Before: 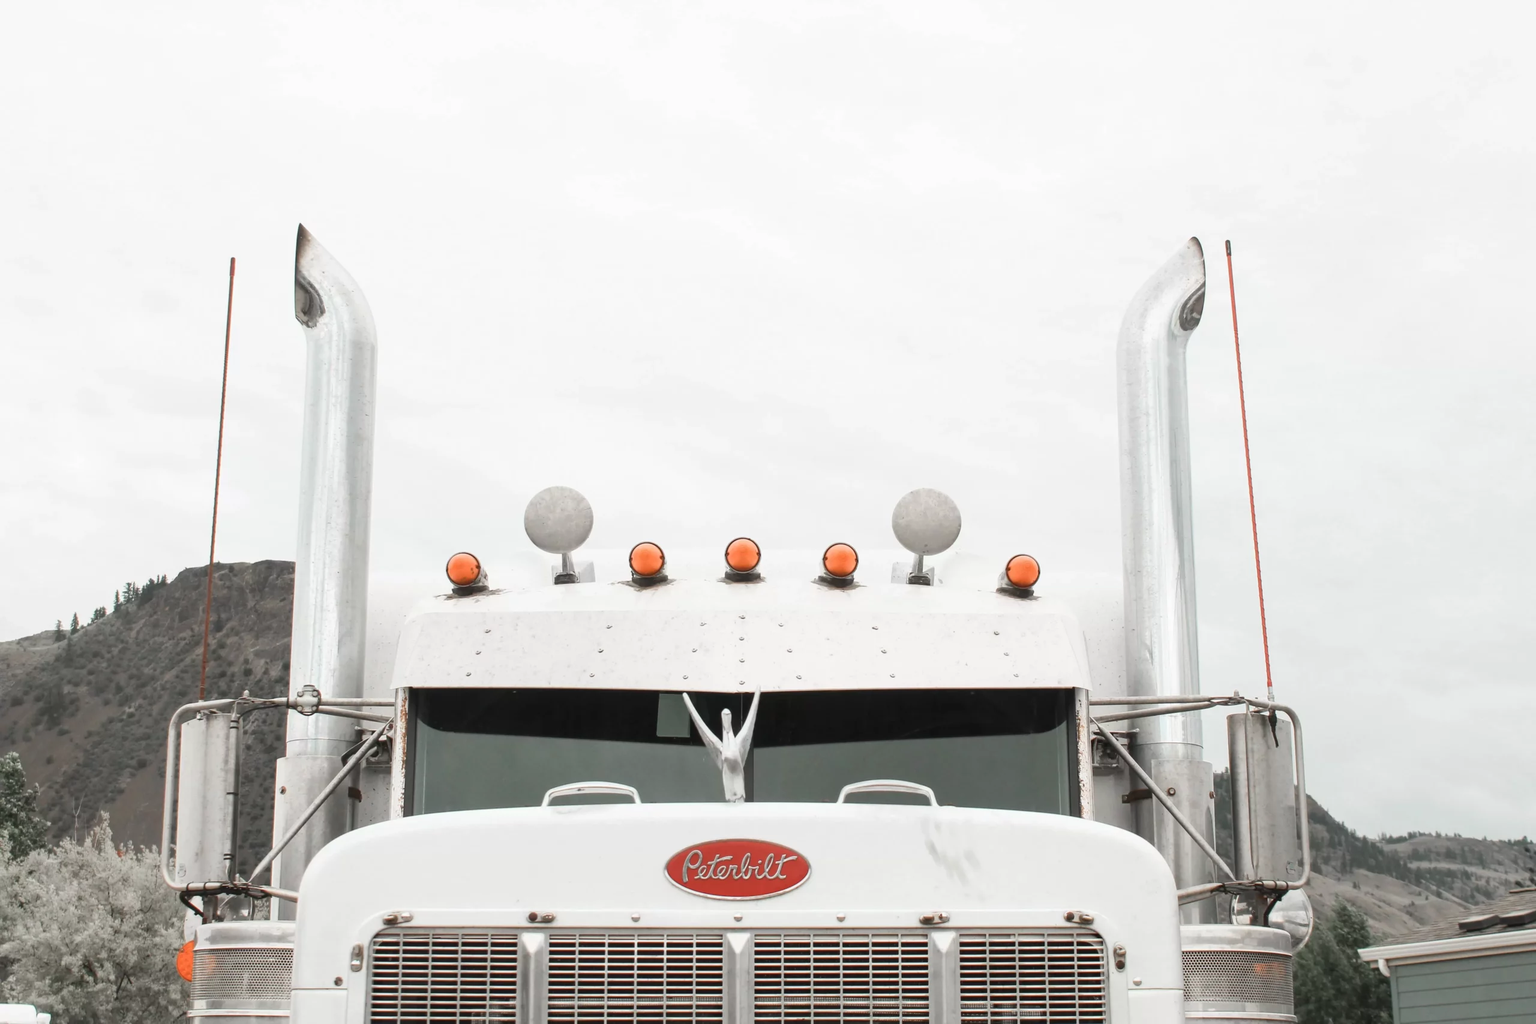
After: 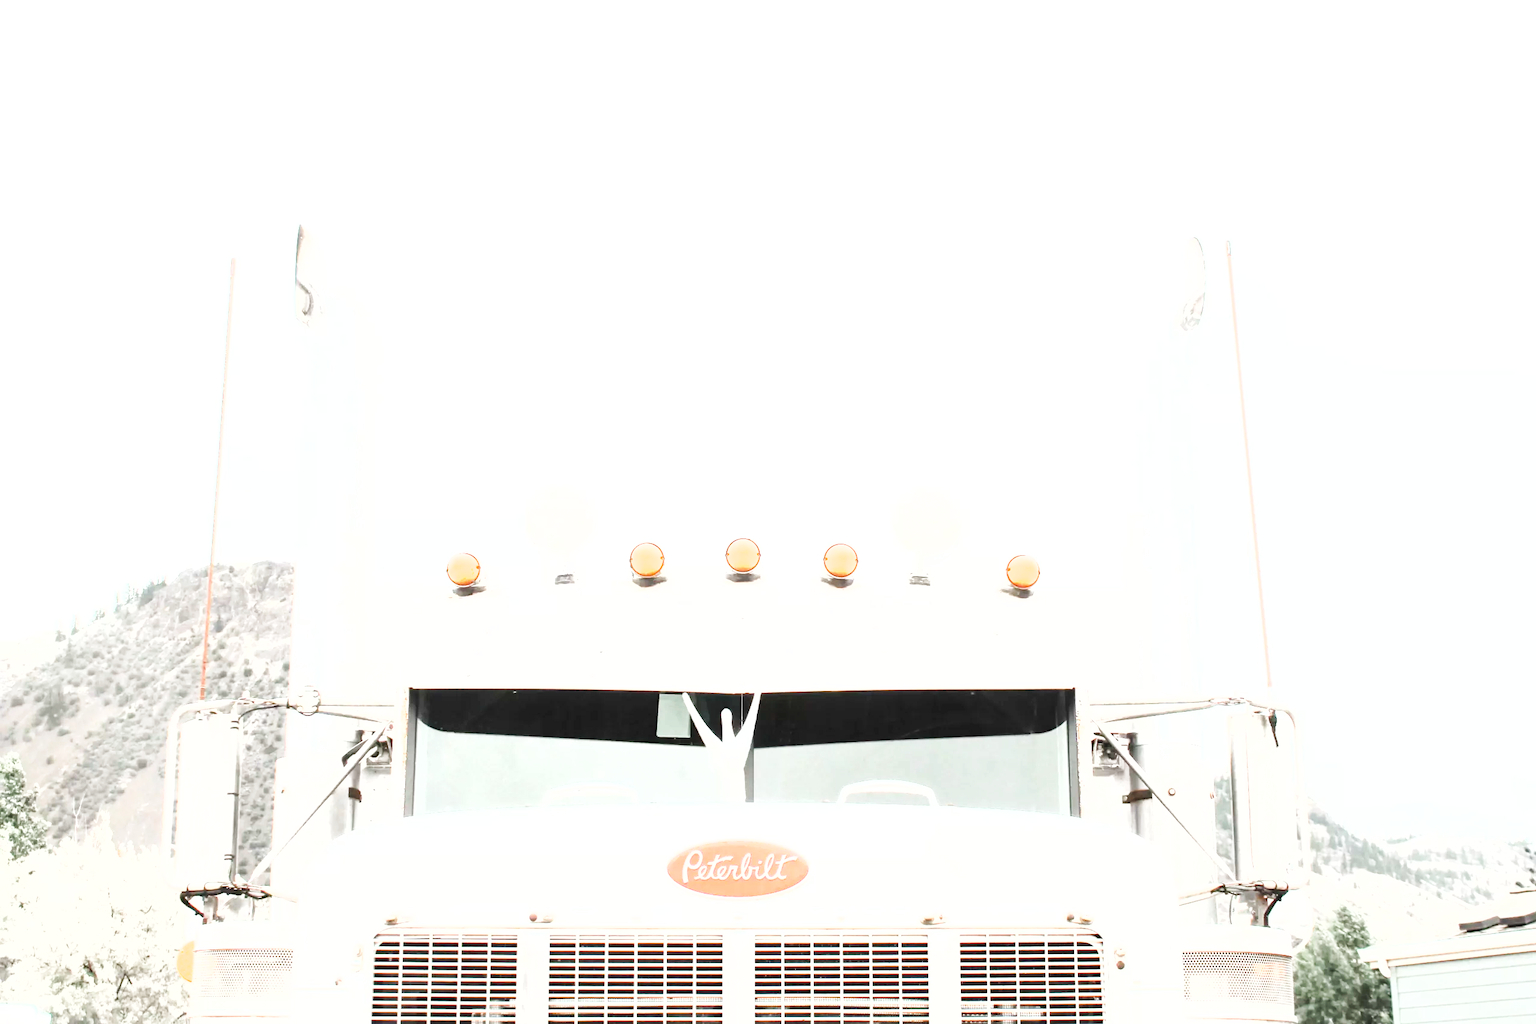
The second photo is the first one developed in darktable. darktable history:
shadows and highlights: radius 125.46, shadows 21.19, highlights -21.19, low approximation 0.01
exposure: exposure 2.003 EV, compensate highlight preservation false
tone equalizer: -8 EV -0.75 EV, -7 EV -0.7 EV, -6 EV -0.6 EV, -5 EV -0.4 EV, -3 EV 0.4 EV, -2 EV 0.6 EV, -1 EV 0.7 EV, +0 EV 0.75 EV, edges refinement/feathering 500, mask exposure compensation -1.57 EV, preserve details no
base curve: curves: ch0 [(0, 0) (0.032, 0.025) (0.121, 0.166) (0.206, 0.329) (0.605, 0.79) (1, 1)], preserve colors none
